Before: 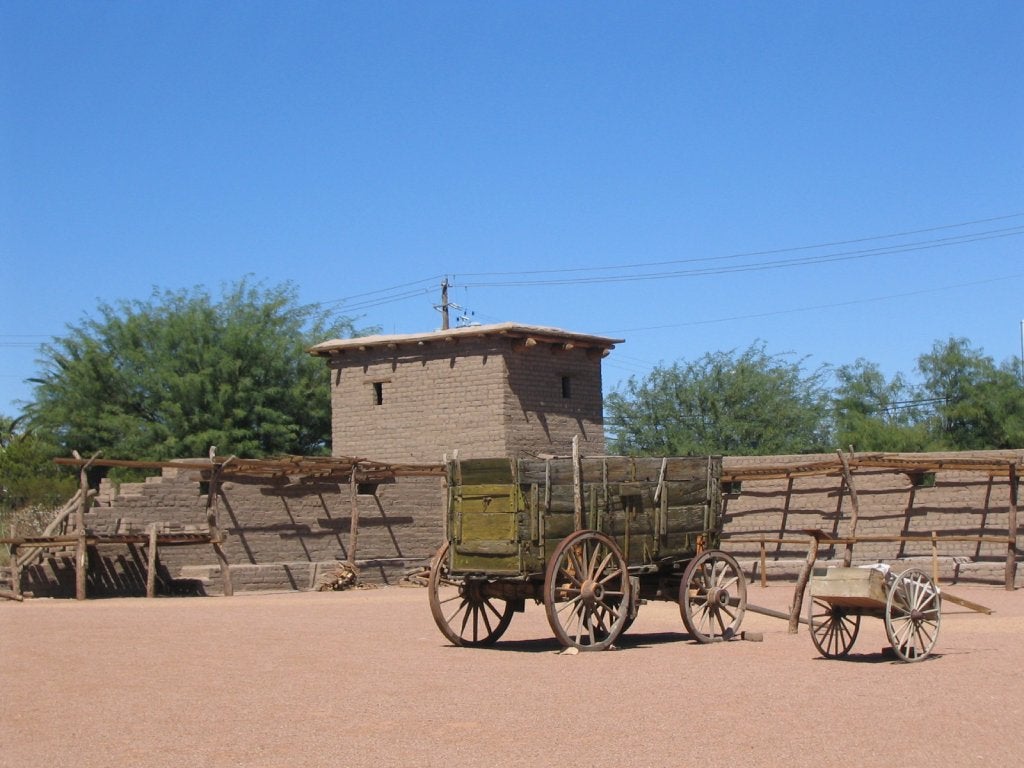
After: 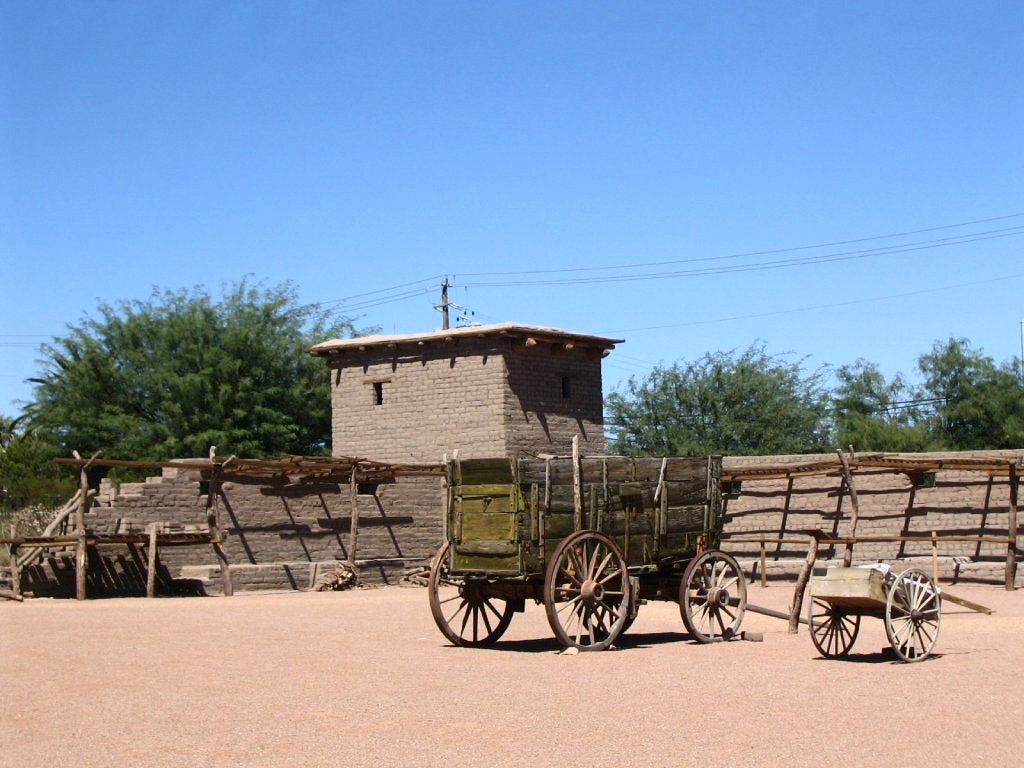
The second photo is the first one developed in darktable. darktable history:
contrast brightness saturation: contrast 0.294
